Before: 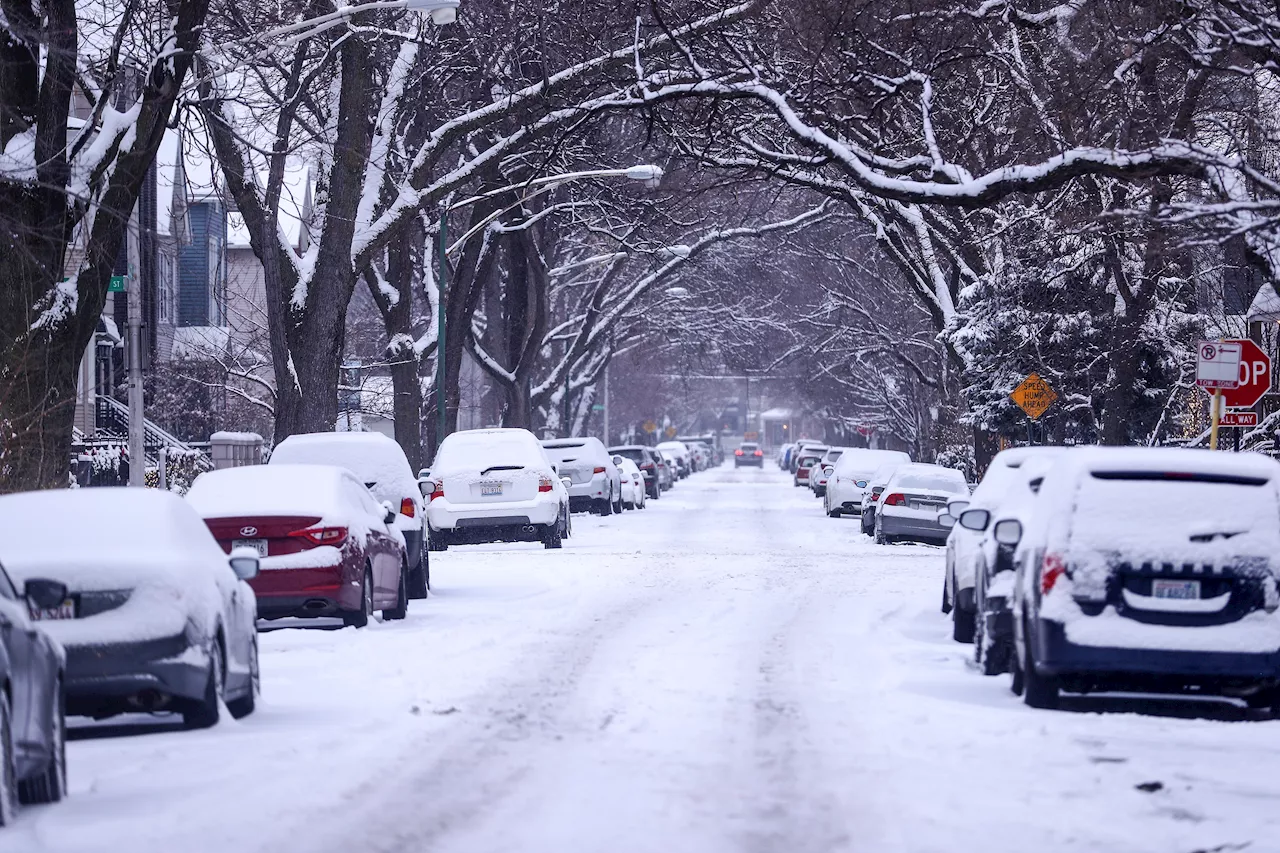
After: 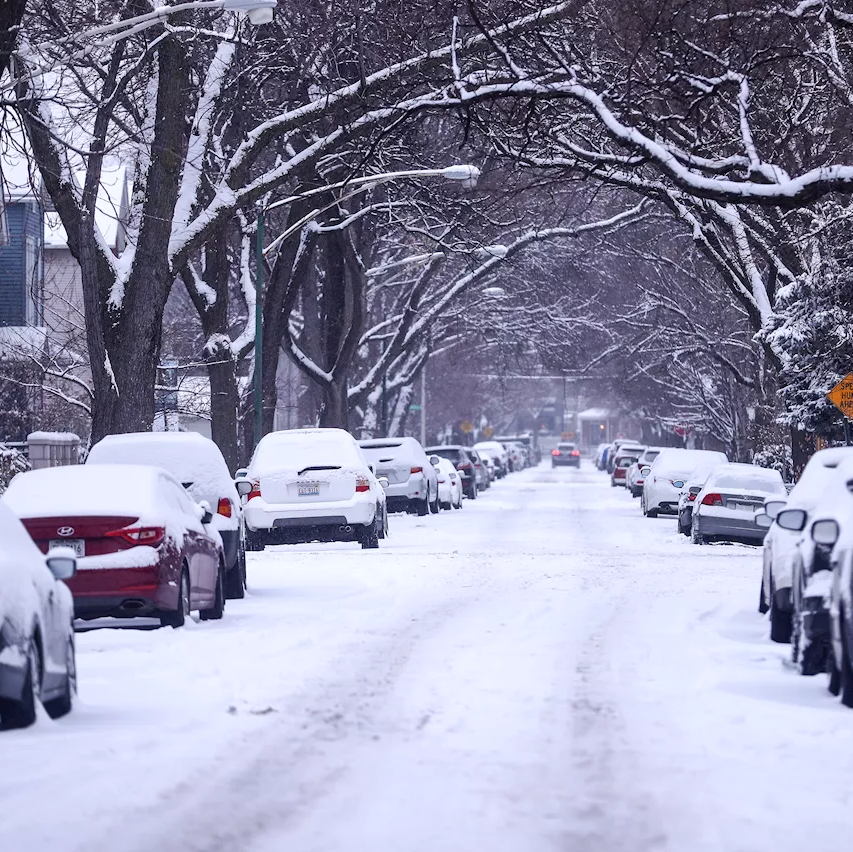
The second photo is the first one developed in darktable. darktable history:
shadows and highlights: shadows -9.61, white point adjustment 1.47, highlights 11.67
crop and rotate: left 14.357%, right 18.974%
